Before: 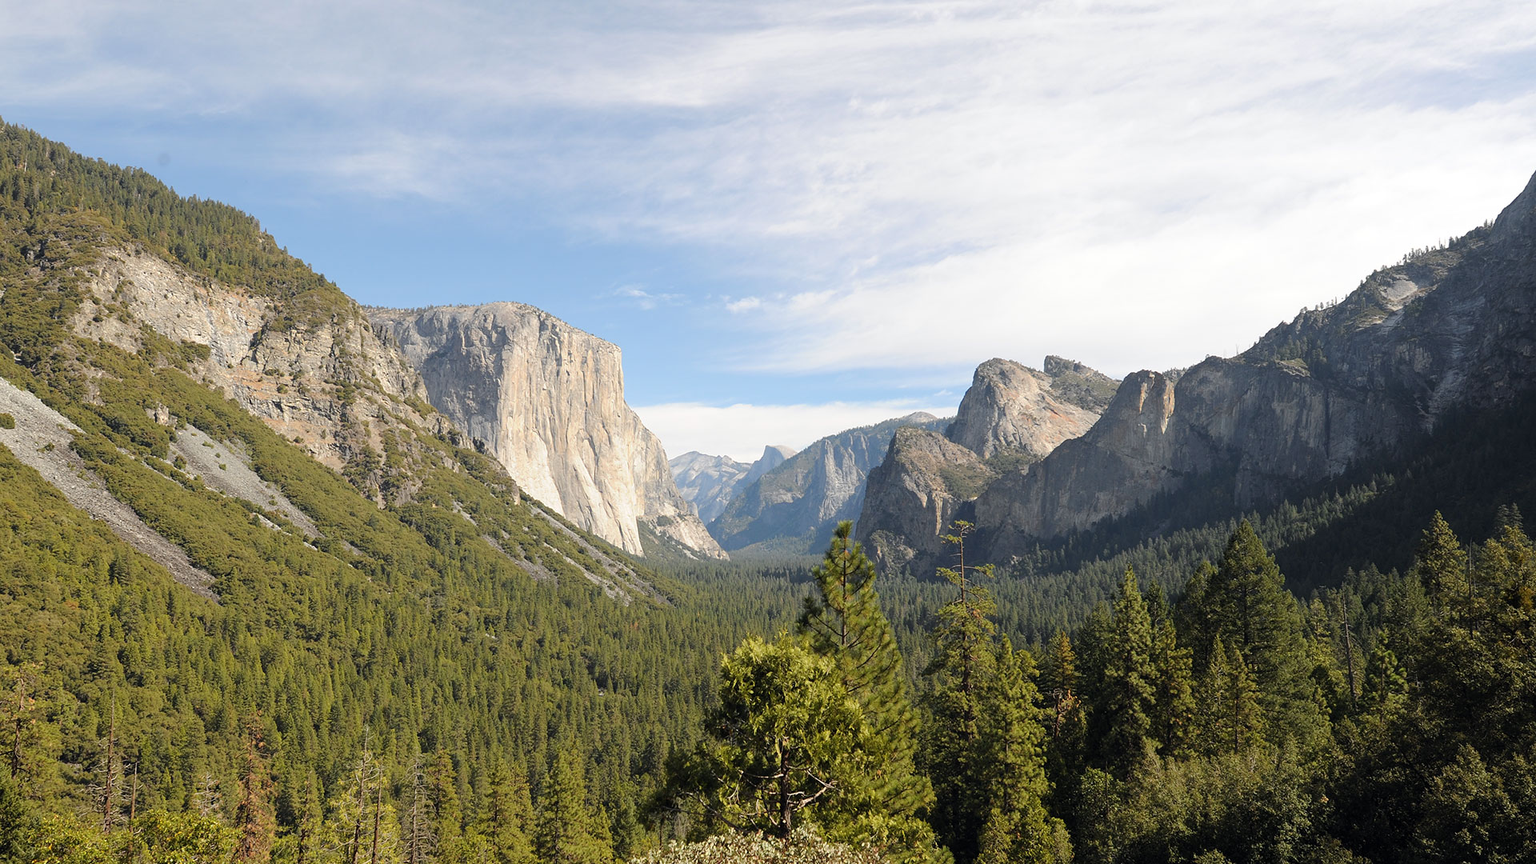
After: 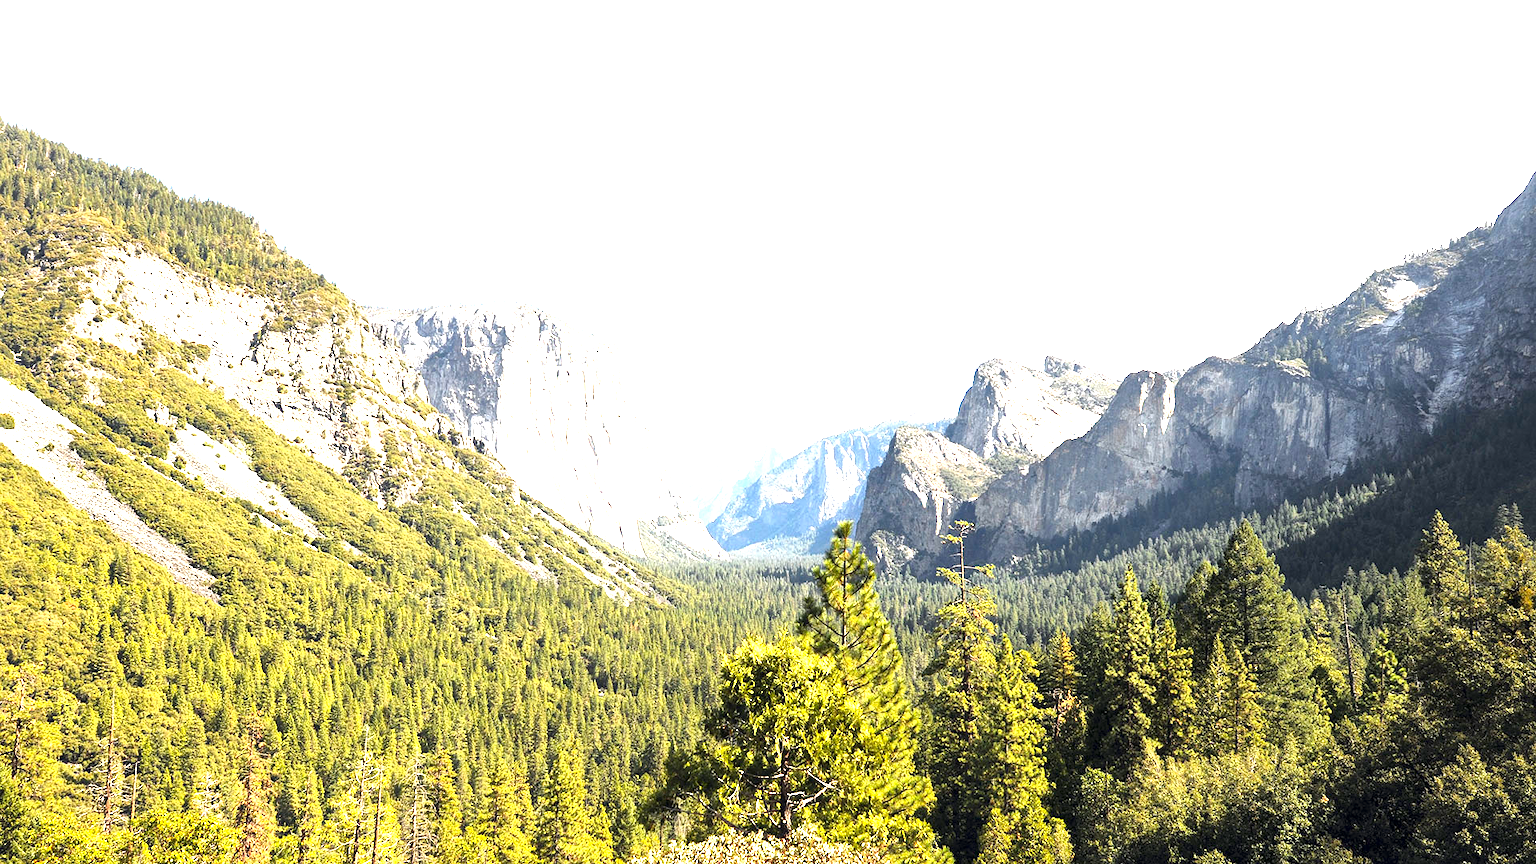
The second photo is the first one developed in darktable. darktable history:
exposure: black level correction 0, exposure 1.9 EV, compensate highlight preservation false
local contrast: mode bilateral grid, contrast 100, coarseness 100, detail 165%, midtone range 0.2
color balance: output saturation 110%
